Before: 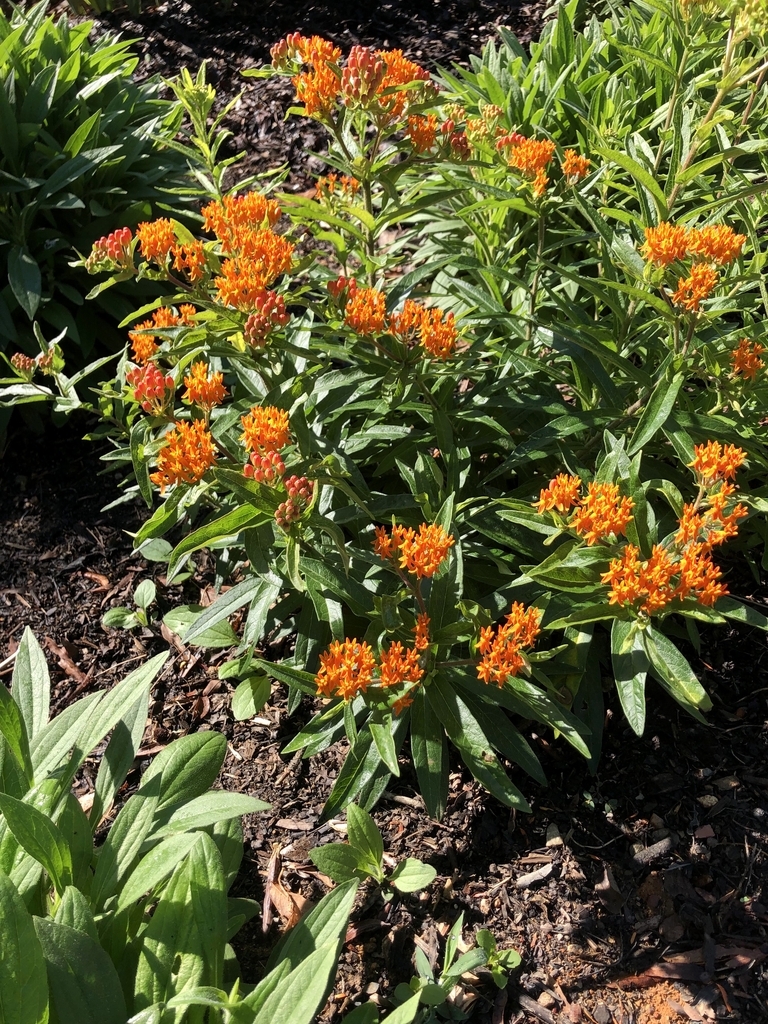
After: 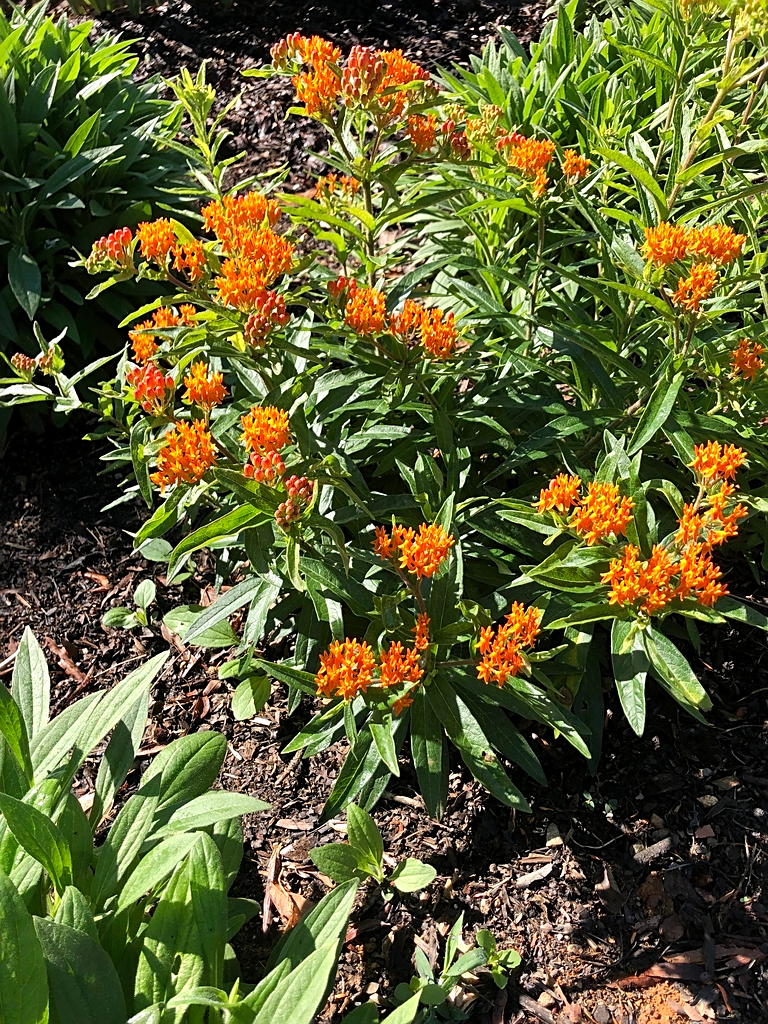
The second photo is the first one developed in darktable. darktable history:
sharpen: on, module defaults
shadows and highlights: radius 171.16, shadows 27, white point adjustment 3.13, highlights -67.95, soften with gaussian
